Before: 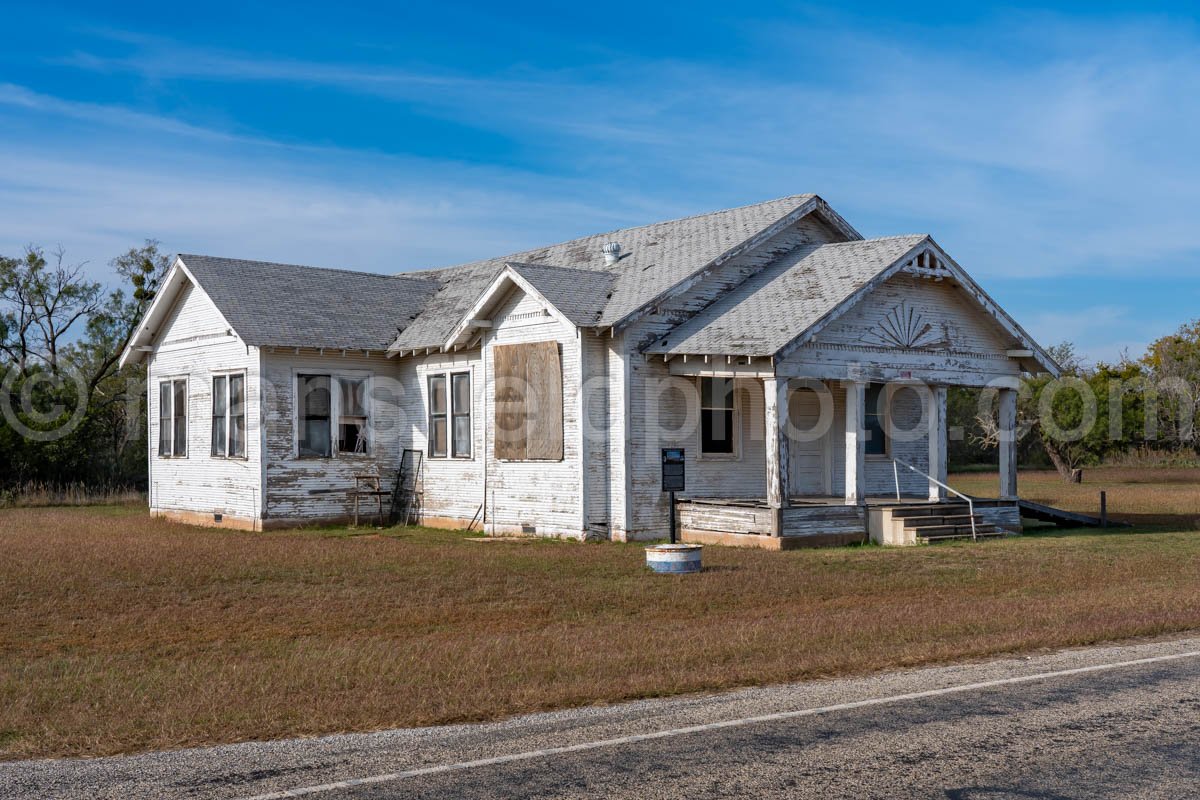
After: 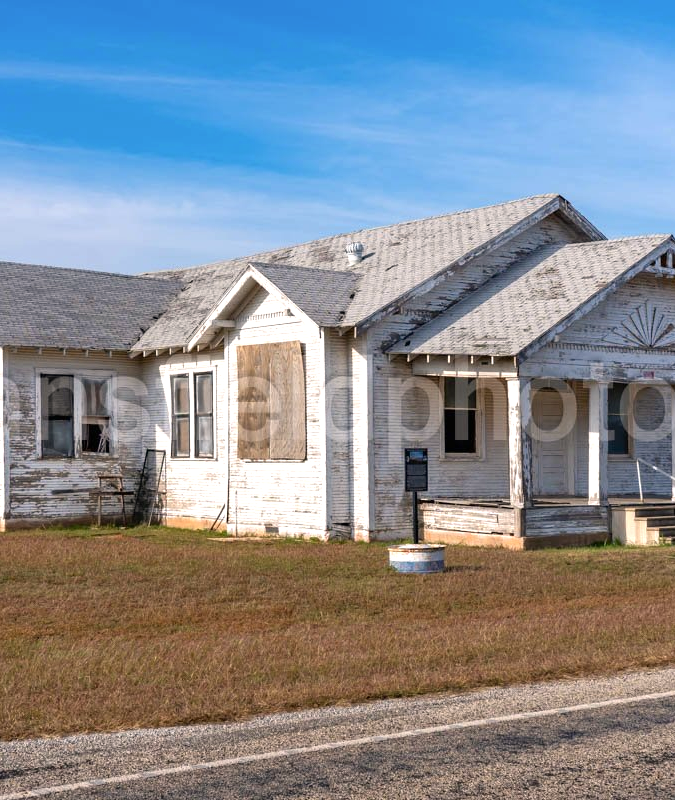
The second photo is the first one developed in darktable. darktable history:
crop: left 21.485%, right 22.26%
color correction: highlights a* 3.79, highlights b* 5.07
exposure: black level correction 0, exposure 0.5 EV, compensate exposure bias true, compensate highlight preservation false
